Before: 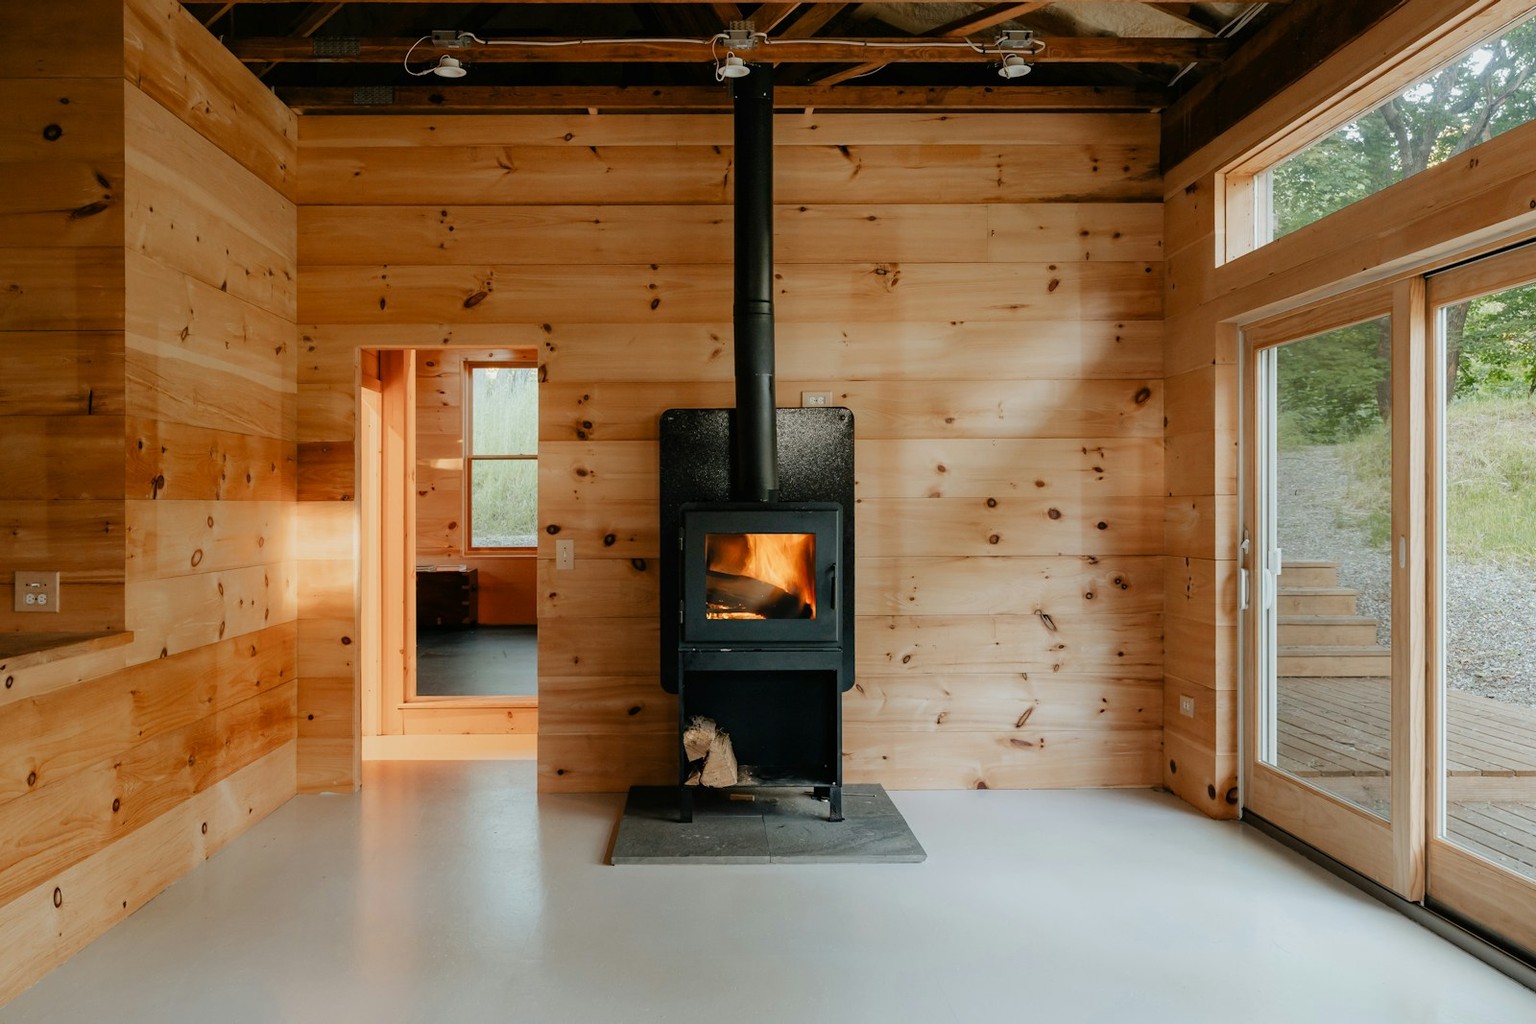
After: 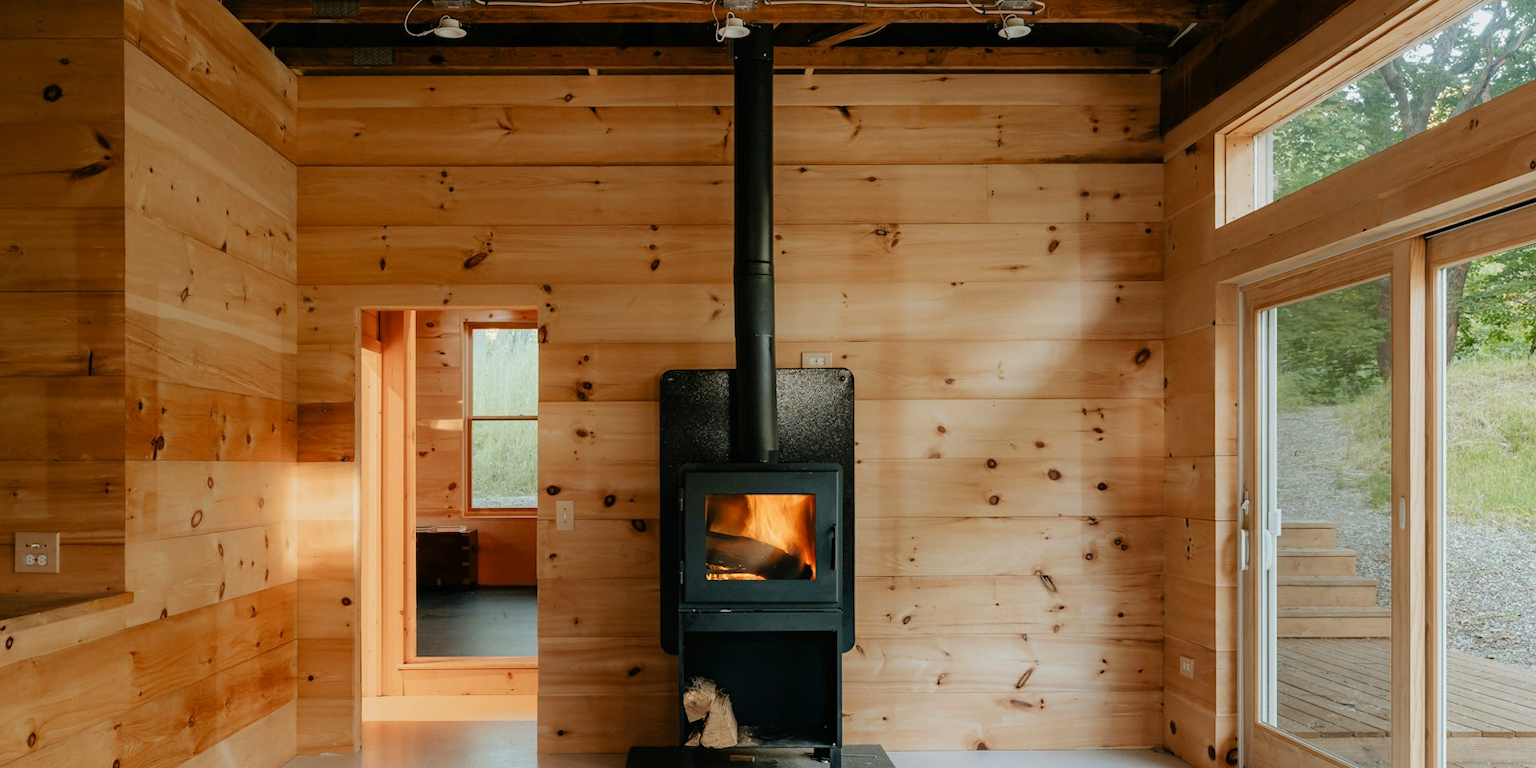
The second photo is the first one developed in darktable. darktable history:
velvia: strength 15%
crop: top 3.857%, bottom 21.132%
